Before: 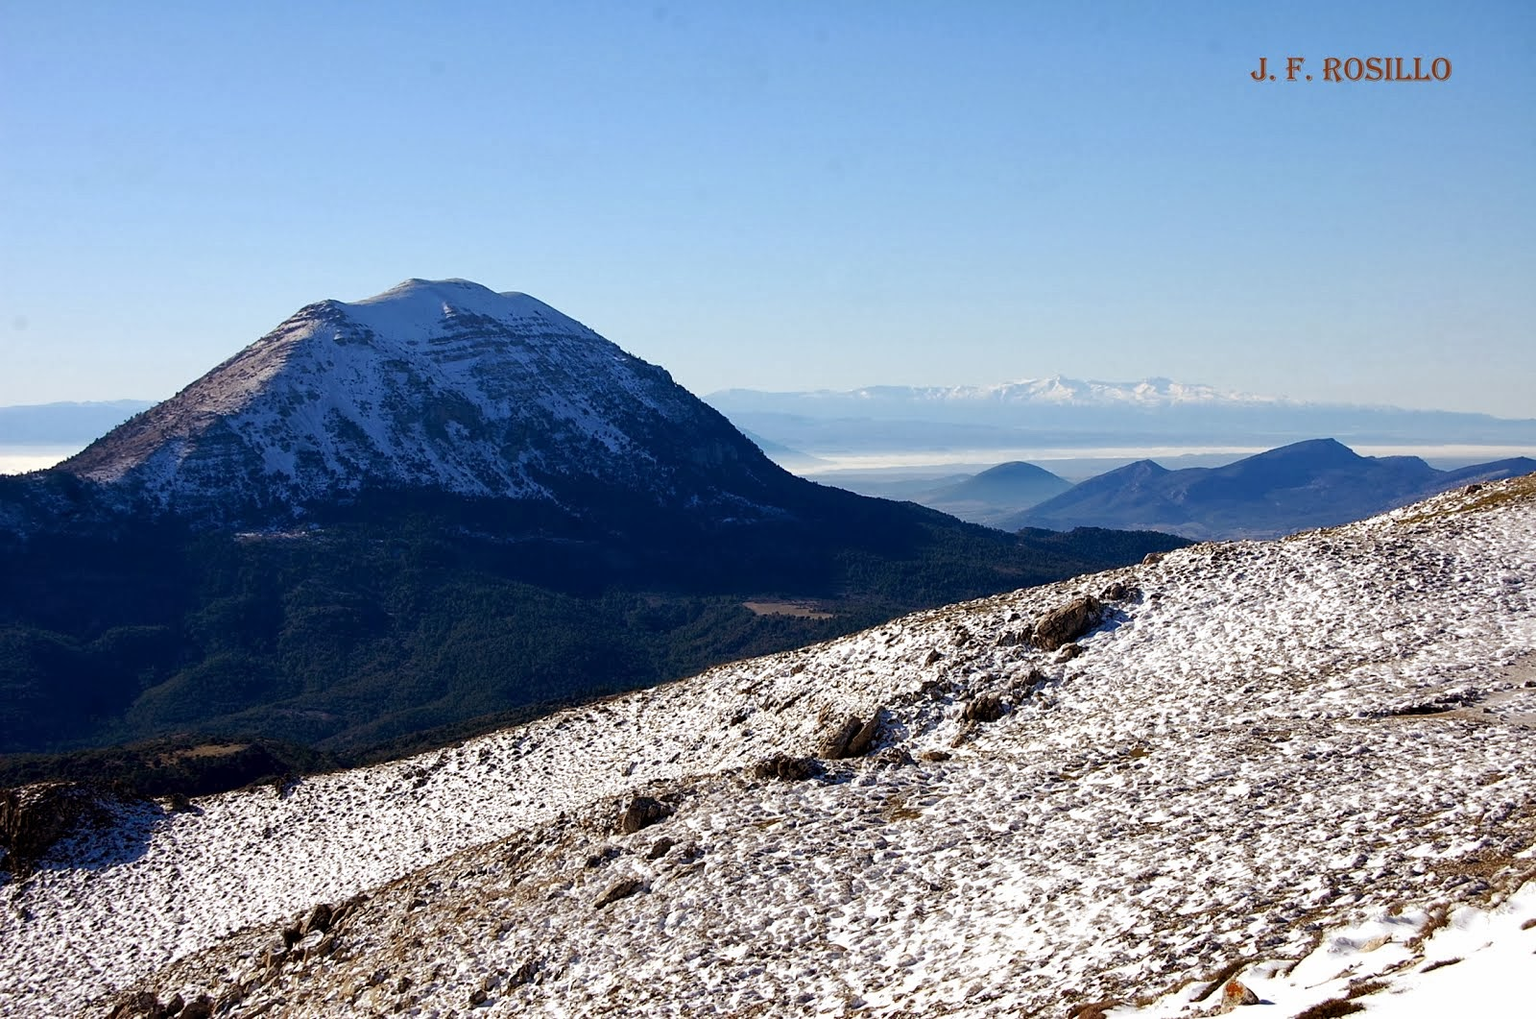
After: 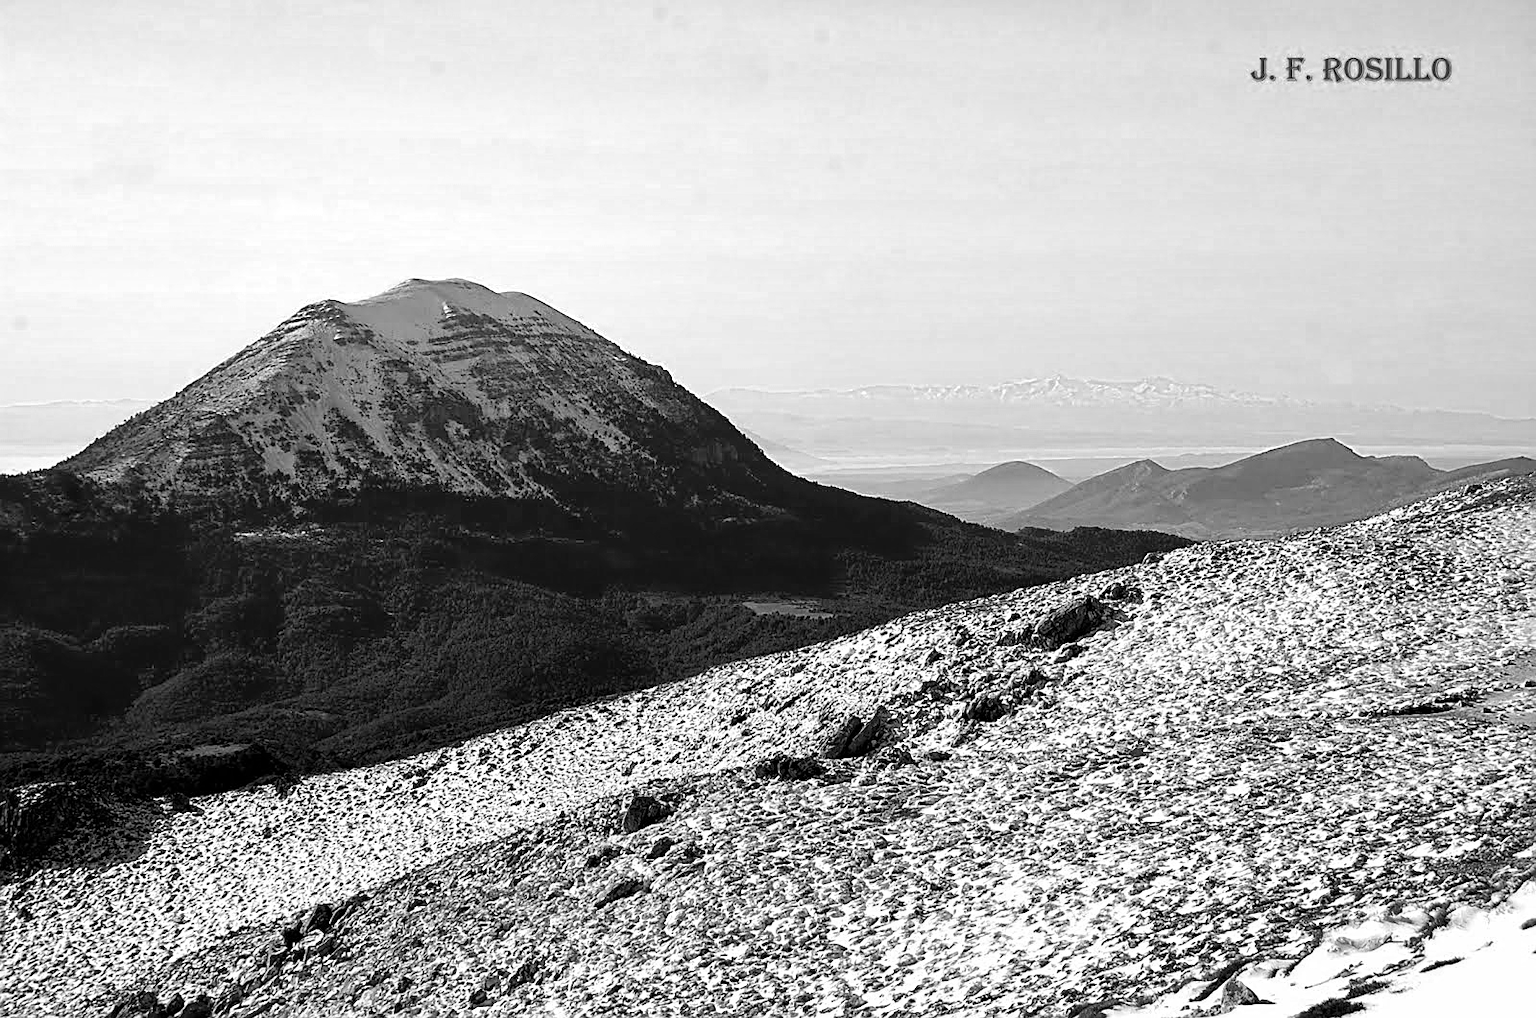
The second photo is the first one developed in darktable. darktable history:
shadows and highlights: shadows 29.79, highlights -30.24, shadows color adjustment 97.68%, low approximation 0.01, soften with gaussian
sharpen: on, module defaults
color zones: curves: ch0 [(0, 0.613) (0.01, 0.613) (0.245, 0.448) (0.498, 0.529) (0.642, 0.665) (0.879, 0.777) (0.99, 0.613)]; ch1 [(0, 0) (0.143, 0) (0.286, 0) (0.429, 0) (0.571, 0) (0.714, 0) (0.857, 0)]
color balance rgb: shadows lift › chroma 2.627%, shadows lift › hue 188.88°, perceptual saturation grading › global saturation 20%, perceptual saturation grading › highlights -25.101%, perceptual saturation grading › shadows 25.179%, global vibrance 18.866%
